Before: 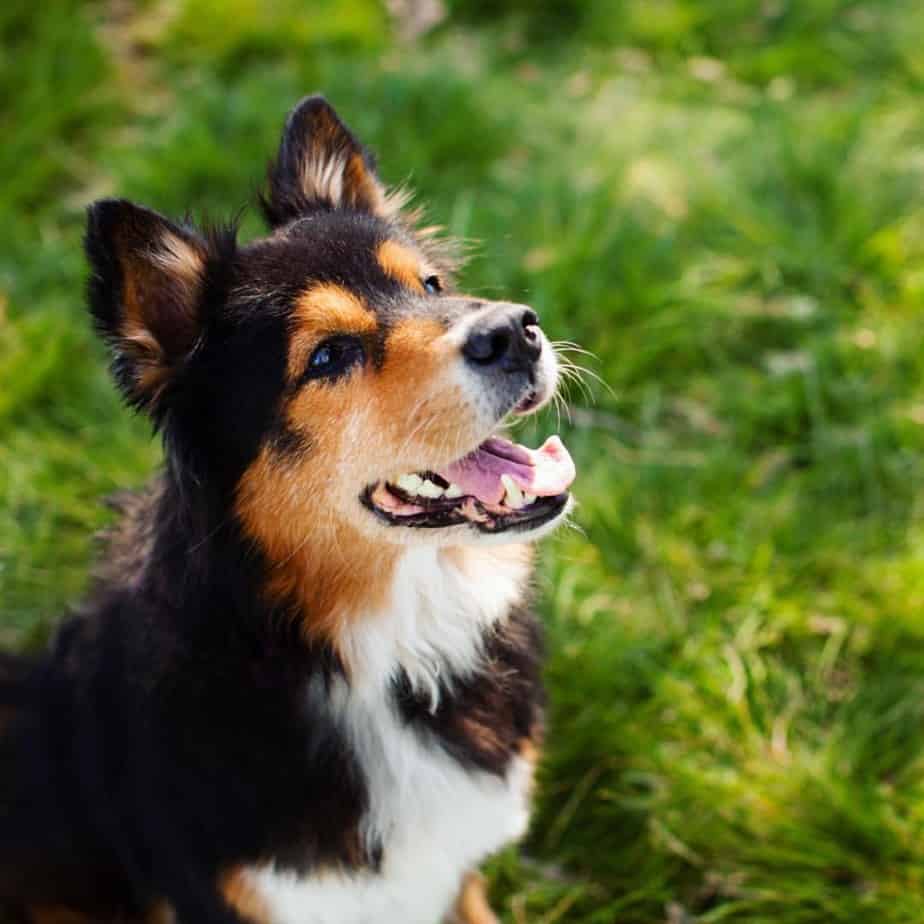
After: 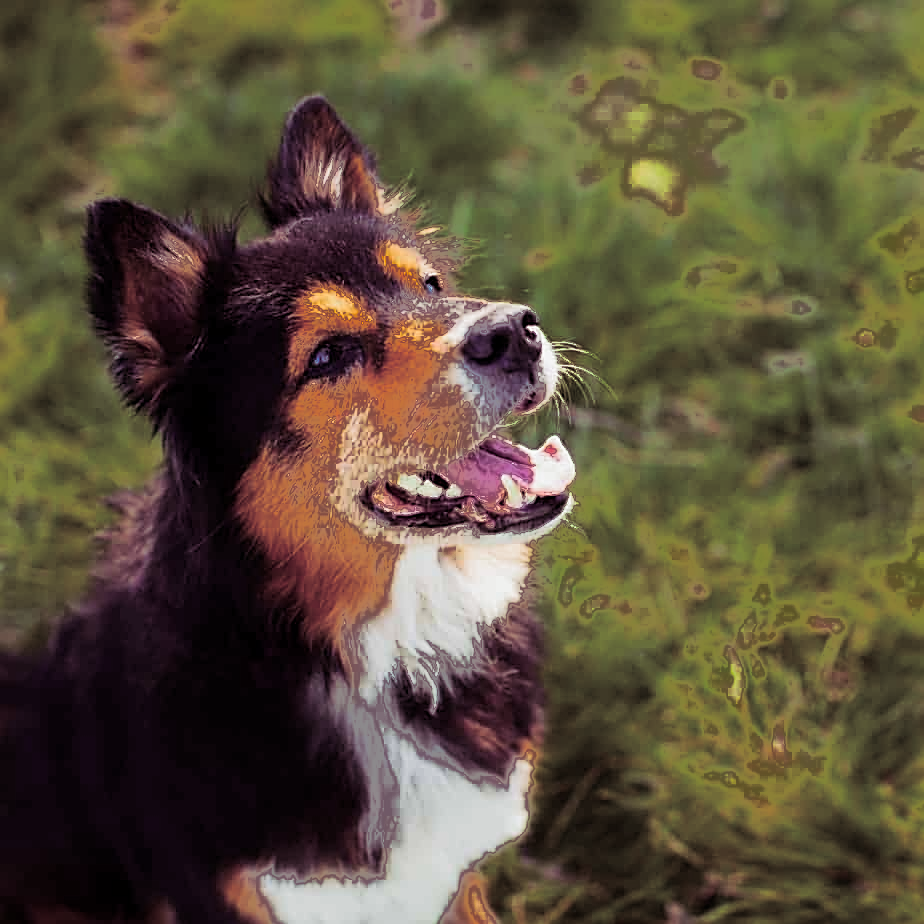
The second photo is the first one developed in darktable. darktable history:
fill light: exposure -0.73 EV, center 0.69, width 2.2
sharpen: on, module defaults
exposure: black level correction 0.001, exposure -0.125 EV, compensate exposure bias true, compensate highlight preservation false
shadows and highlights: radius 334.93, shadows 63.48, highlights 6.06, compress 87.7%, highlights color adjustment 39.73%, soften with gaussian
color balance rgb: perceptual saturation grading › global saturation 20%, global vibrance 20%
split-toning: shadows › hue 316.8°, shadows › saturation 0.47, highlights › hue 201.6°, highlights › saturation 0, balance -41.97, compress 28.01%
